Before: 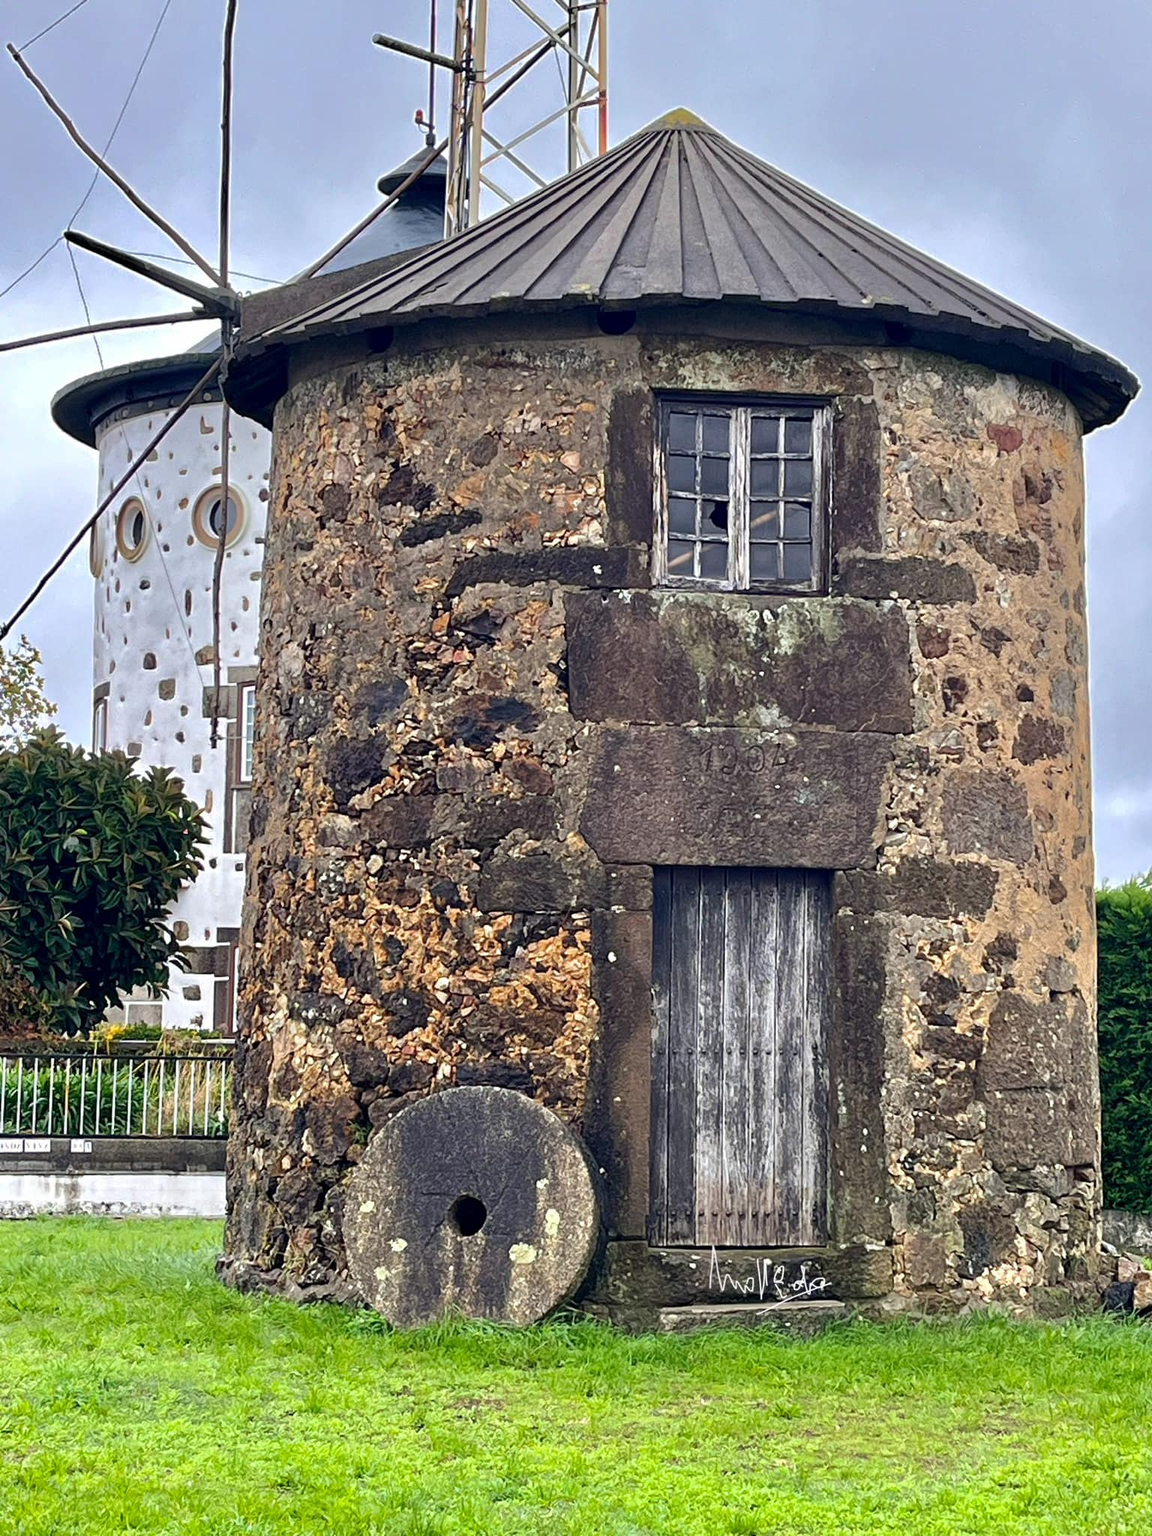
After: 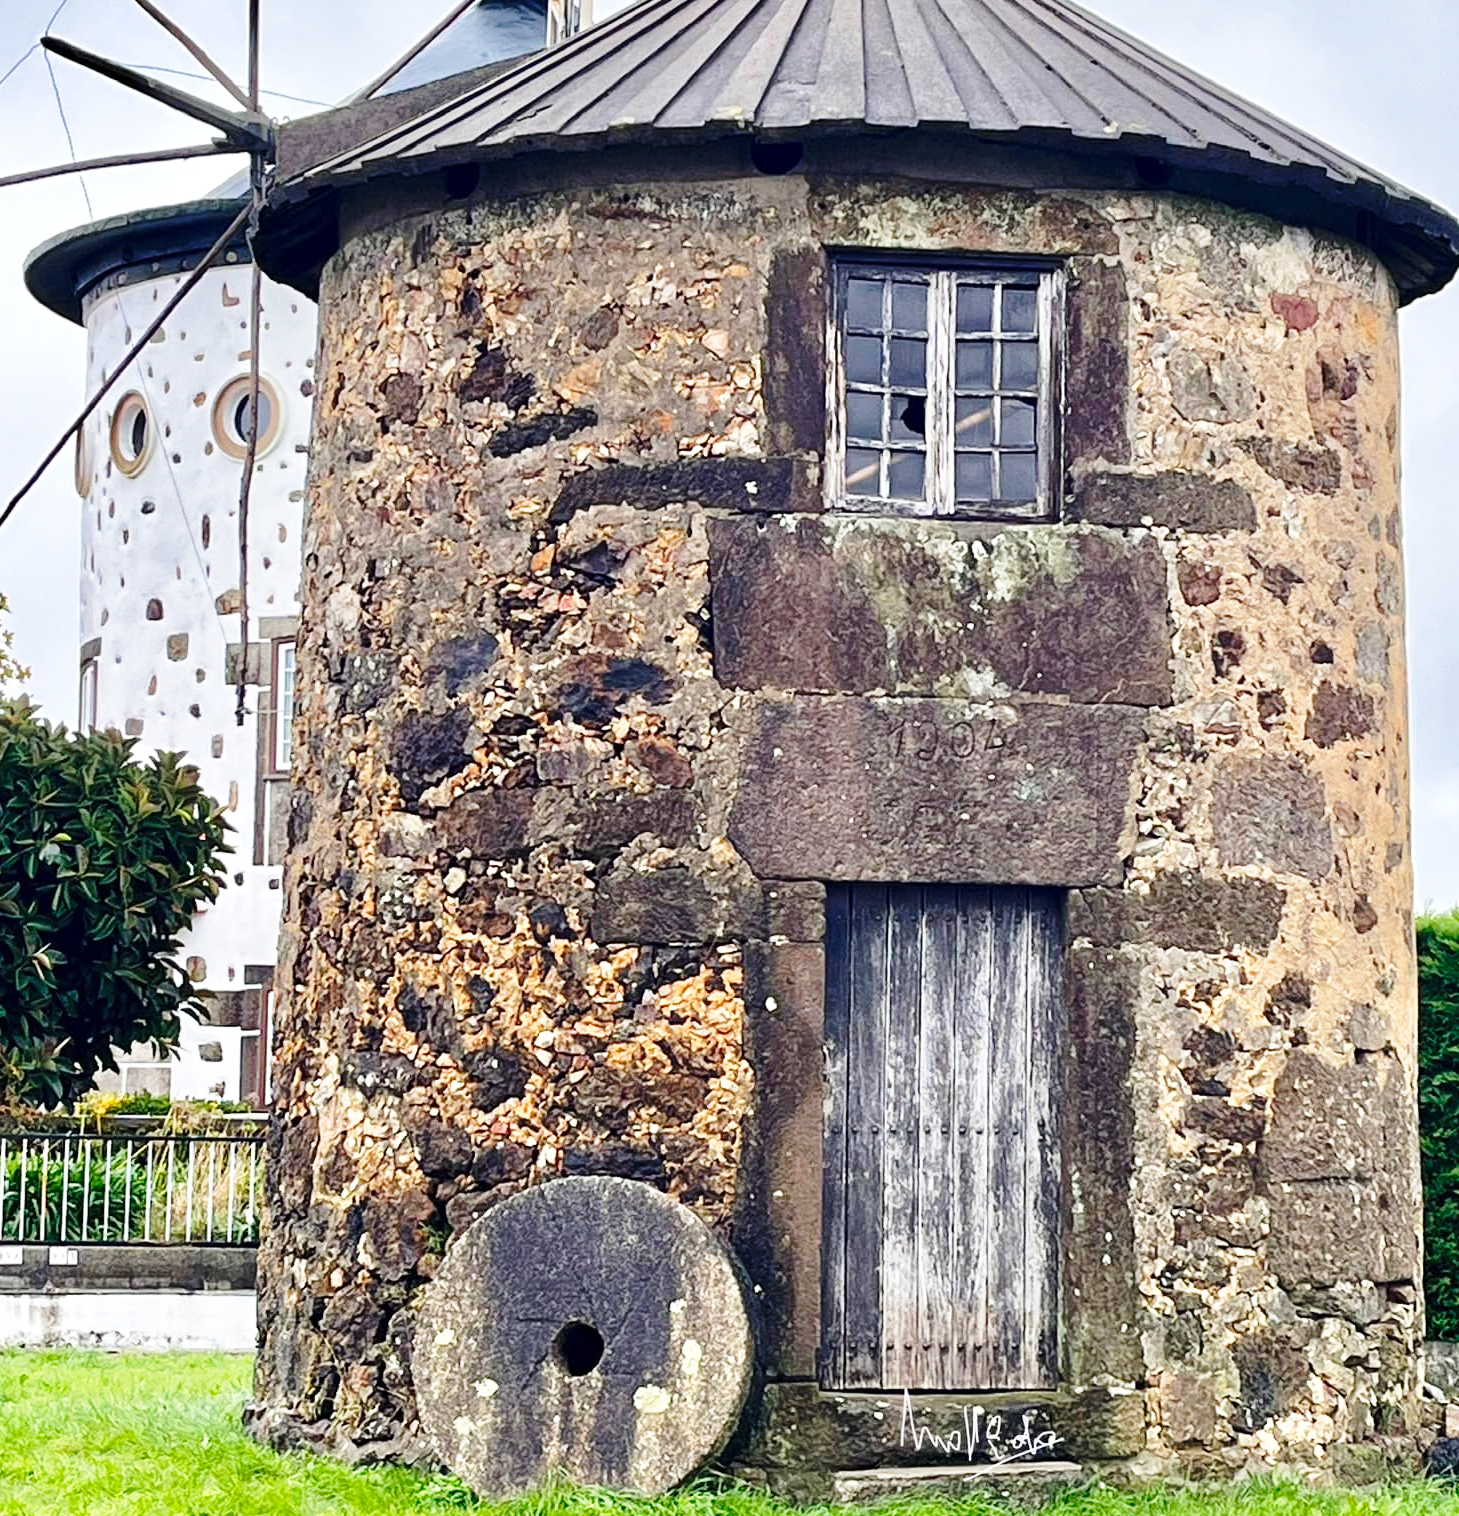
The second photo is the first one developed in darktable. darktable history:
crop and rotate: left 2.991%, top 13.302%, right 1.981%, bottom 12.636%
base curve: curves: ch0 [(0, 0) (0.028, 0.03) (0.121, 0.232) (0.46, 0.748) (0.859, 0.968) (1, 1)], preserve colors none
